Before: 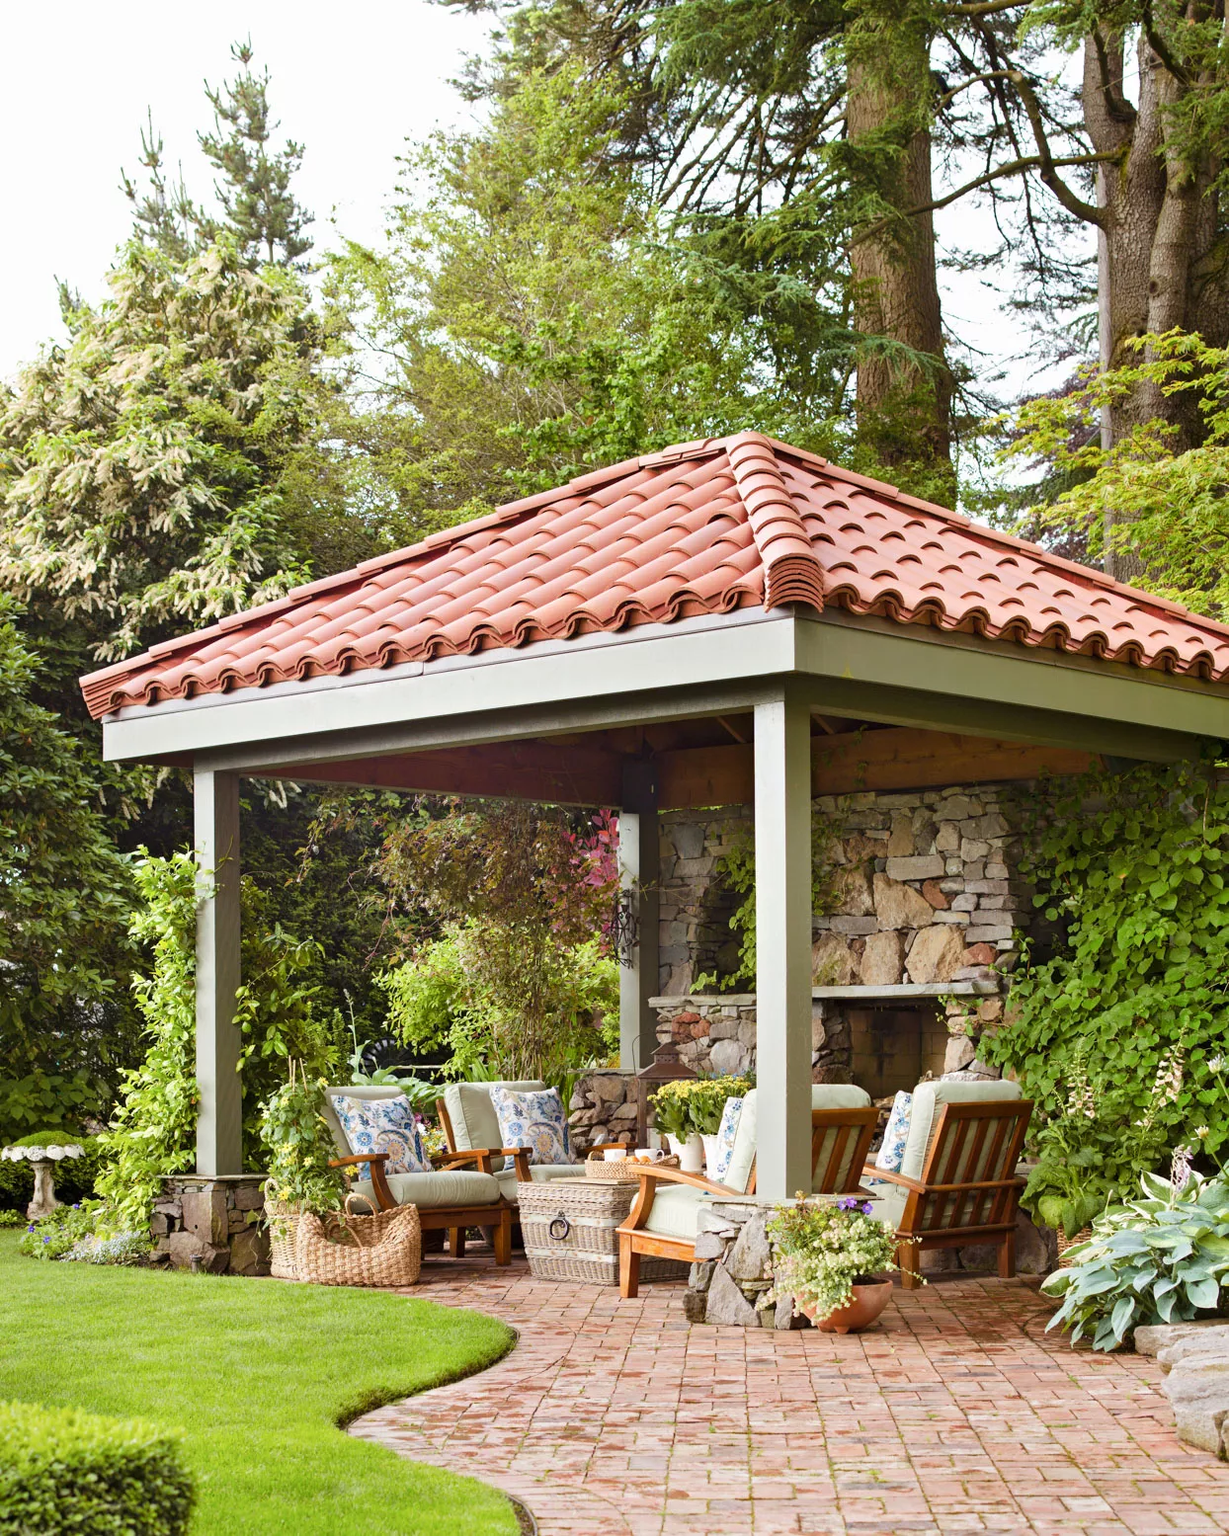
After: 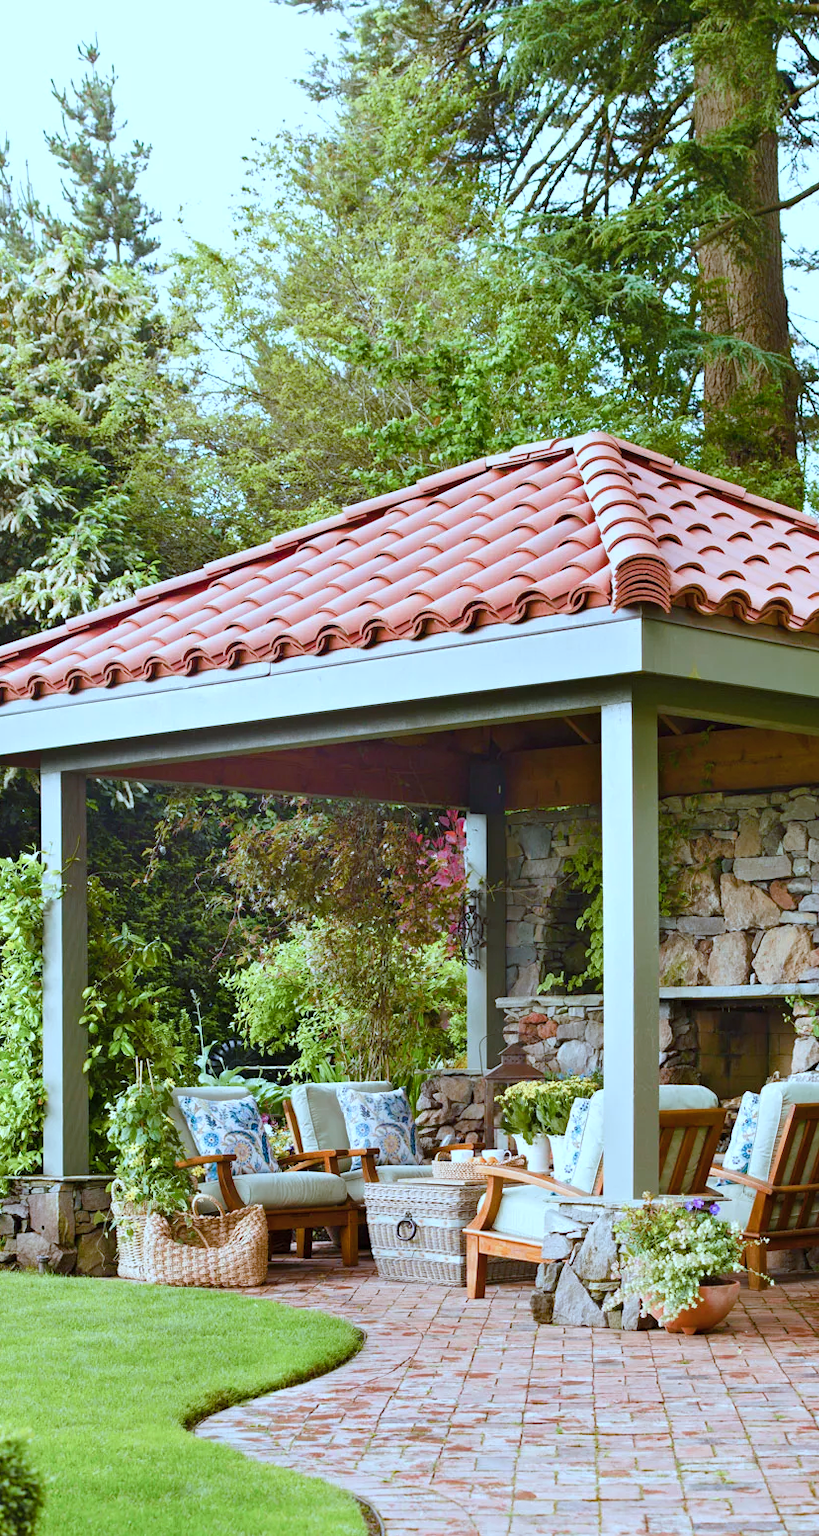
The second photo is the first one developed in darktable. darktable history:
color balance rgb: shadows lift › chroma 2.003%, shadows lift › hue 185.77°, perceptual saturation grading › global saturation 20%, perceptual saturation grading › highlights -25.822%, perceptual saturation grading › shadows 24.118%, perceptual brilliance grading › global brilliance 2.881%, perceptual brilliance grading › highlights -3.082%, perceptual brilliance grading › shadows 2.663%
crop and rotate: left 12.463%, right 20.832%
color correction: highlights a* -8.99, highlights b* -23.33
